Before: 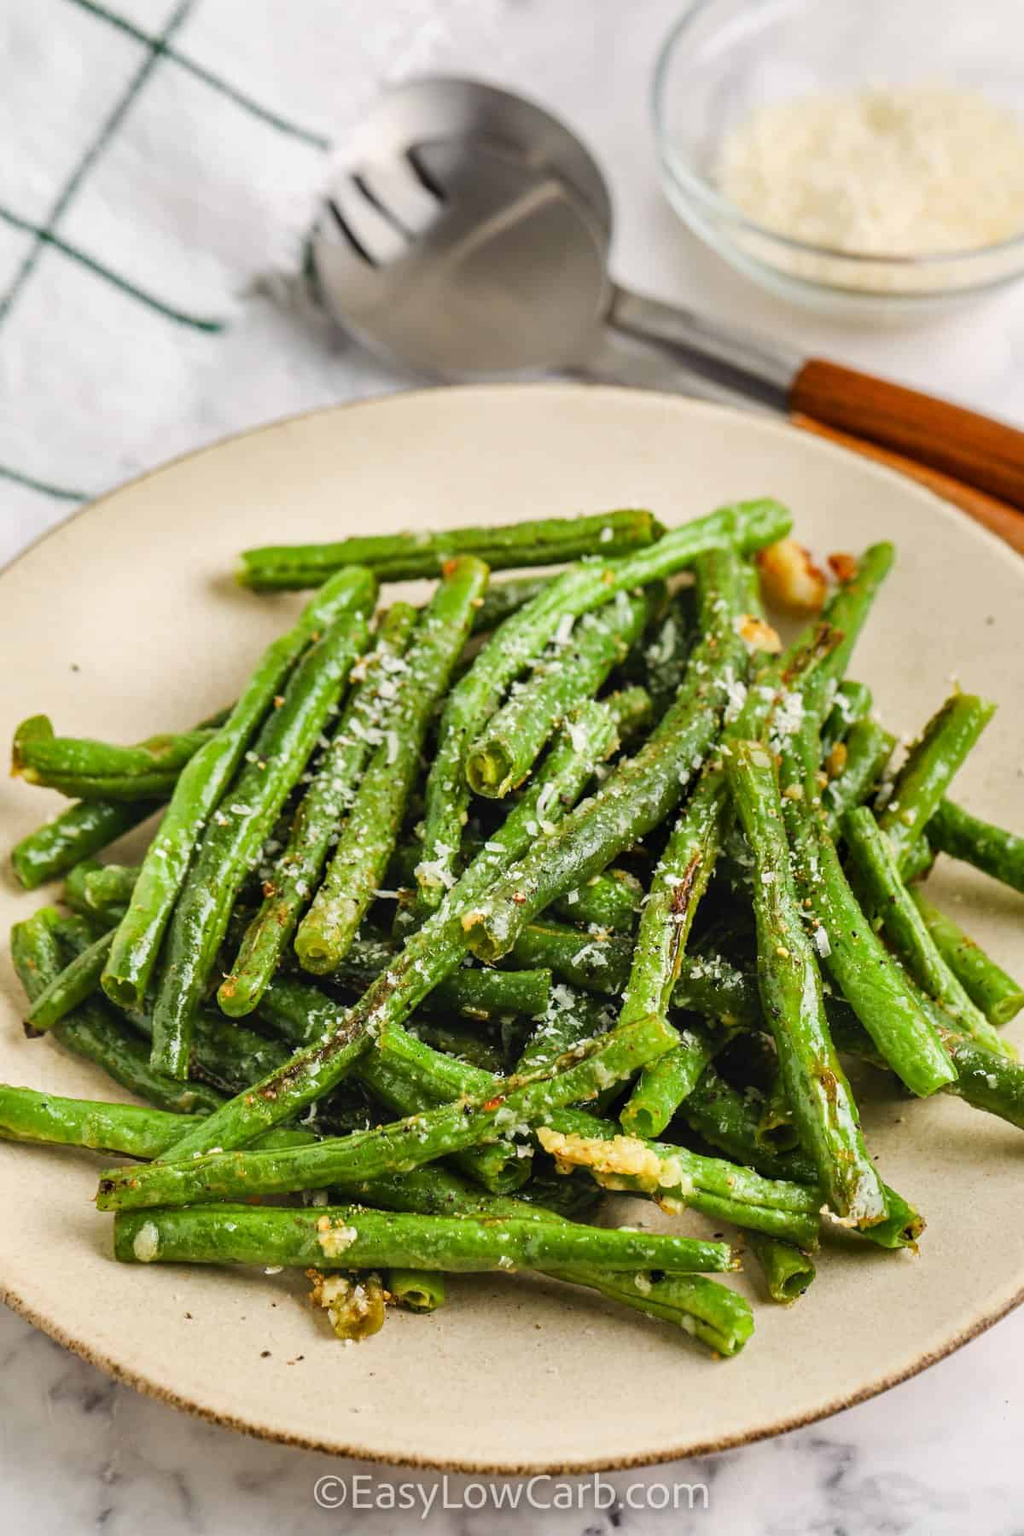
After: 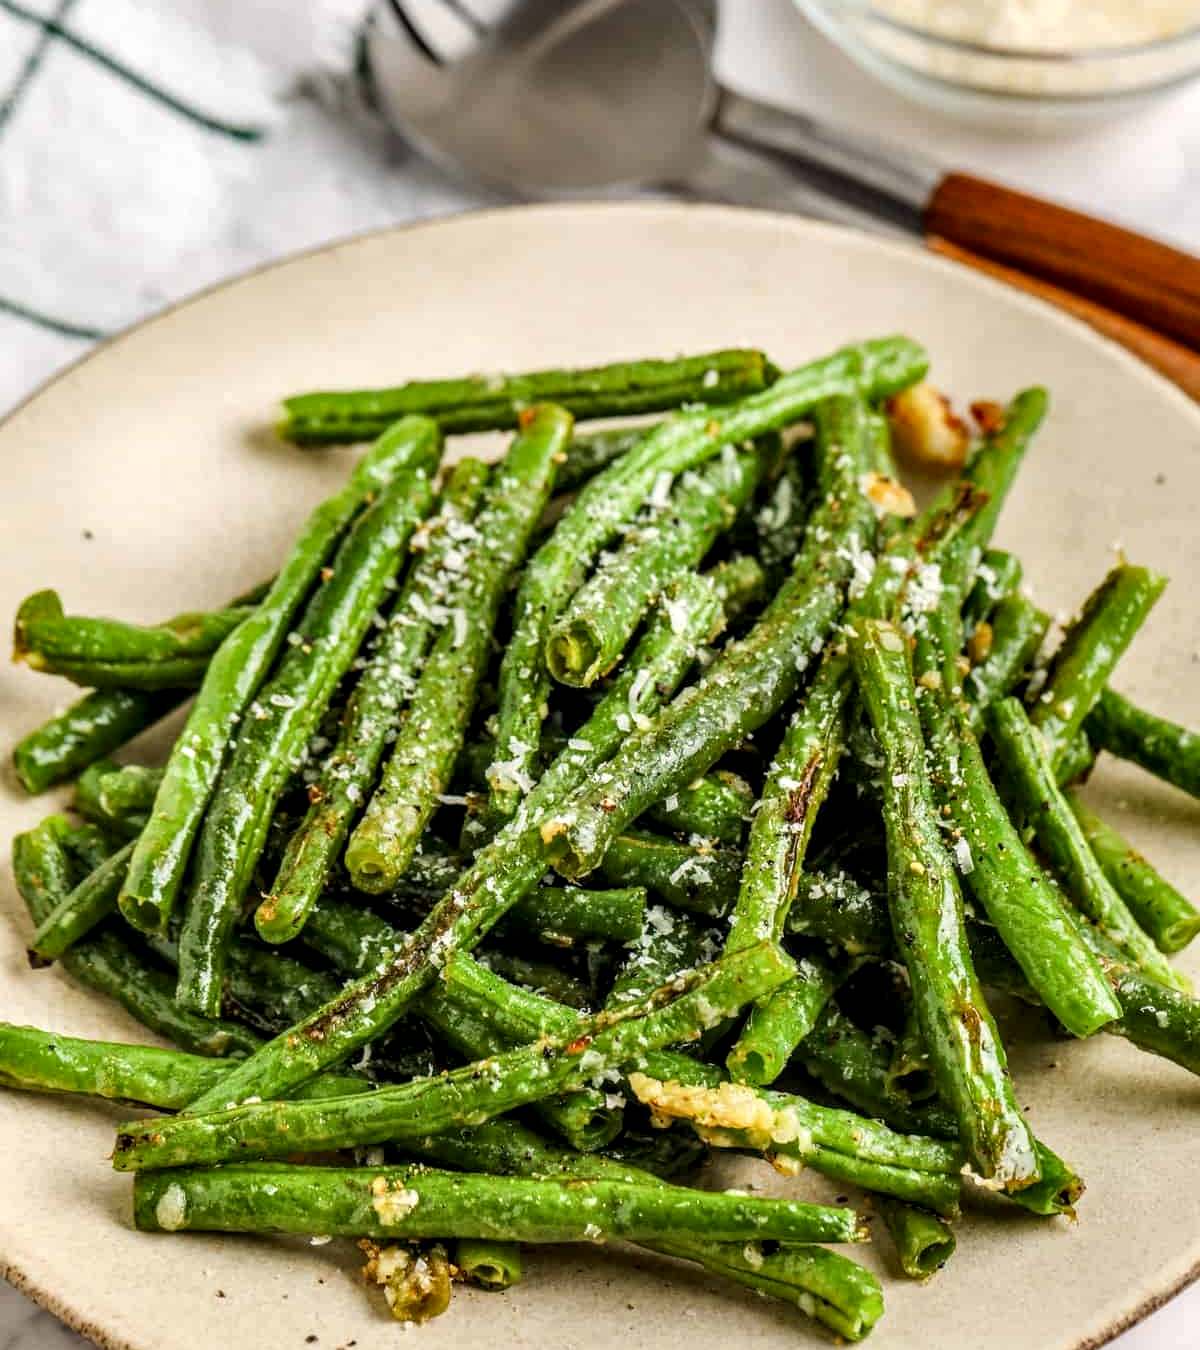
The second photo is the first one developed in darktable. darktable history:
crop: top 13.819%, bottom 11.169%
local contrast: detail 150%
